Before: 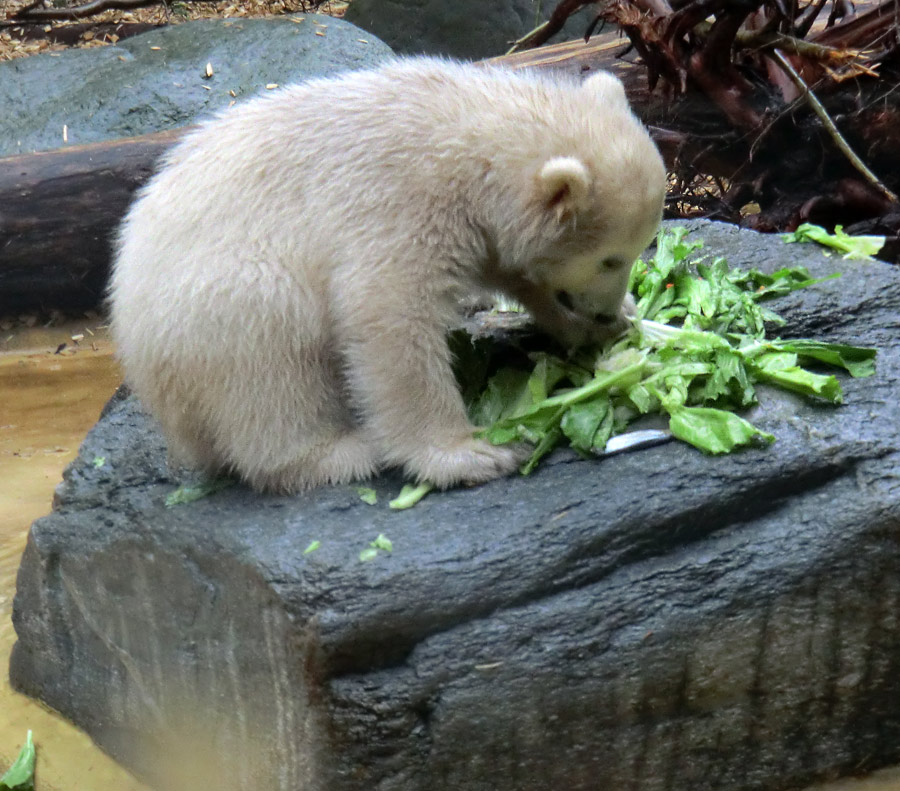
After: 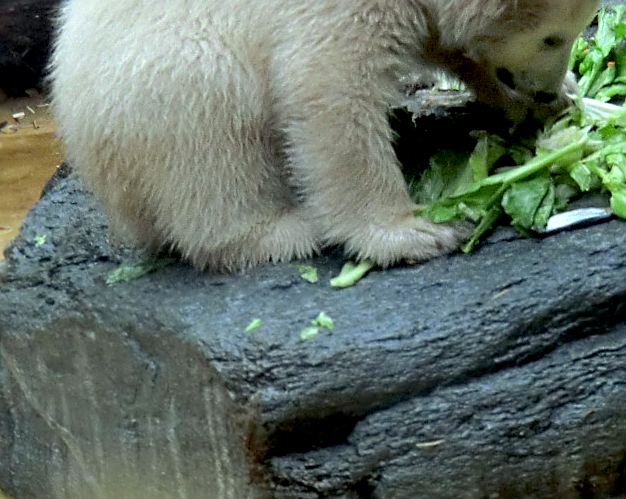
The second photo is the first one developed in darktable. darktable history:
sharpen: radius 3.099
exposure: black level correction 0.011, compensate highlight preservation false
tone equalizer: mask exposure compensation -0.516 EV
color correction: highlights a* -6.51, highlights b* 0.75
crop: left 6.606%, top 28.079%, right 23.833%, bottom 8.732%
